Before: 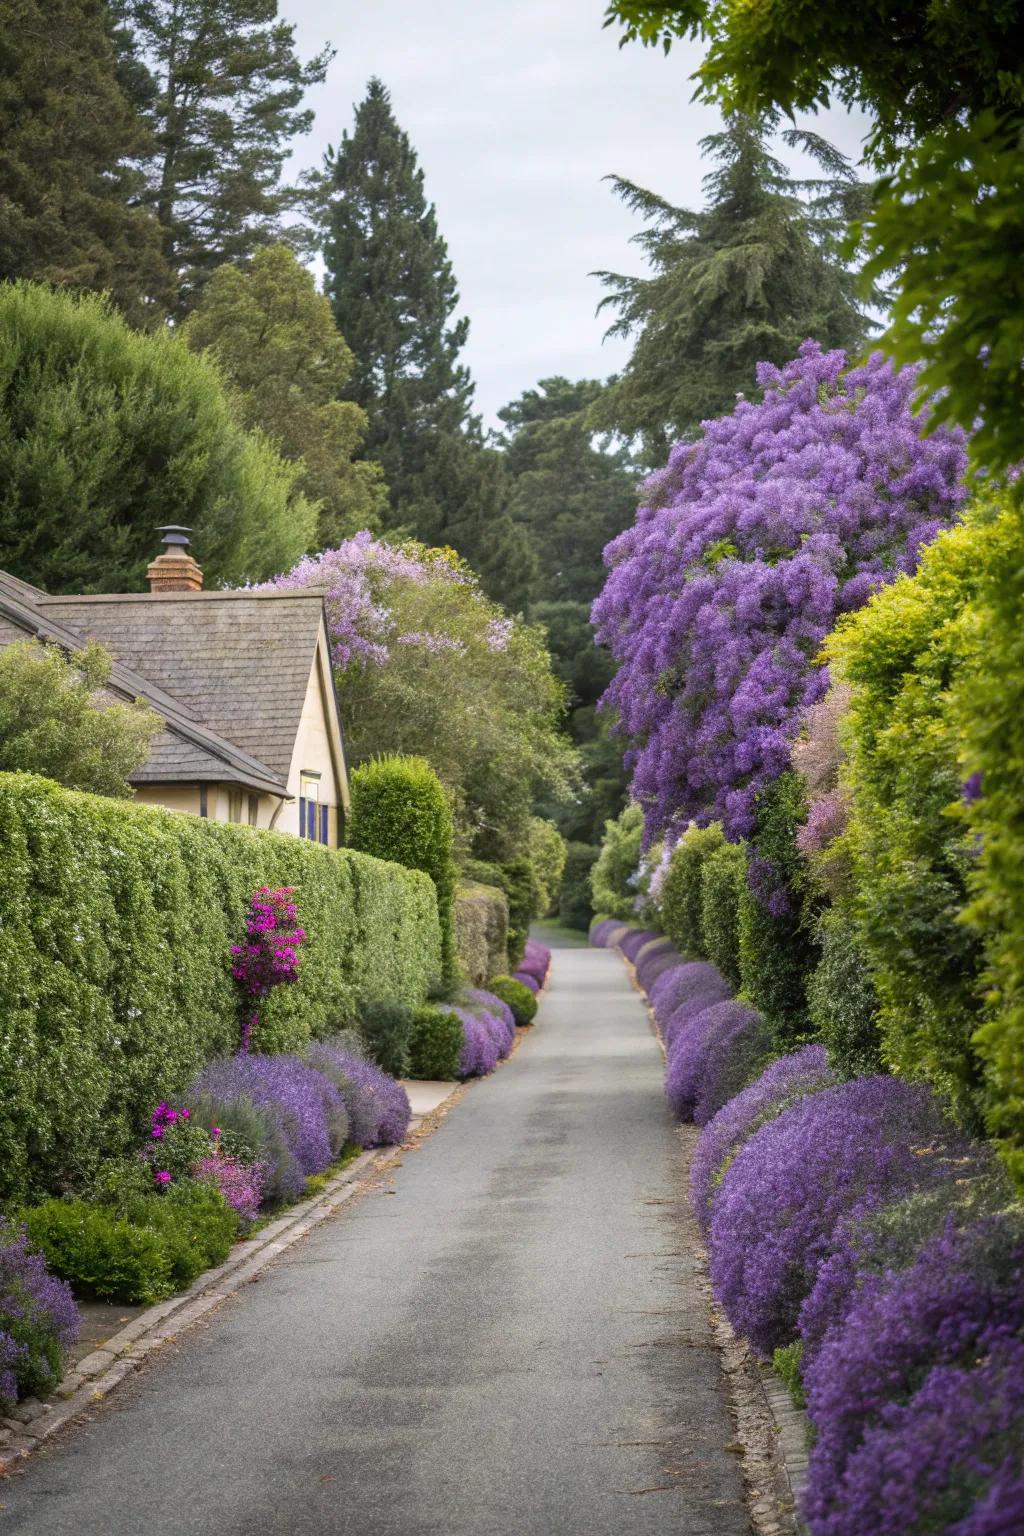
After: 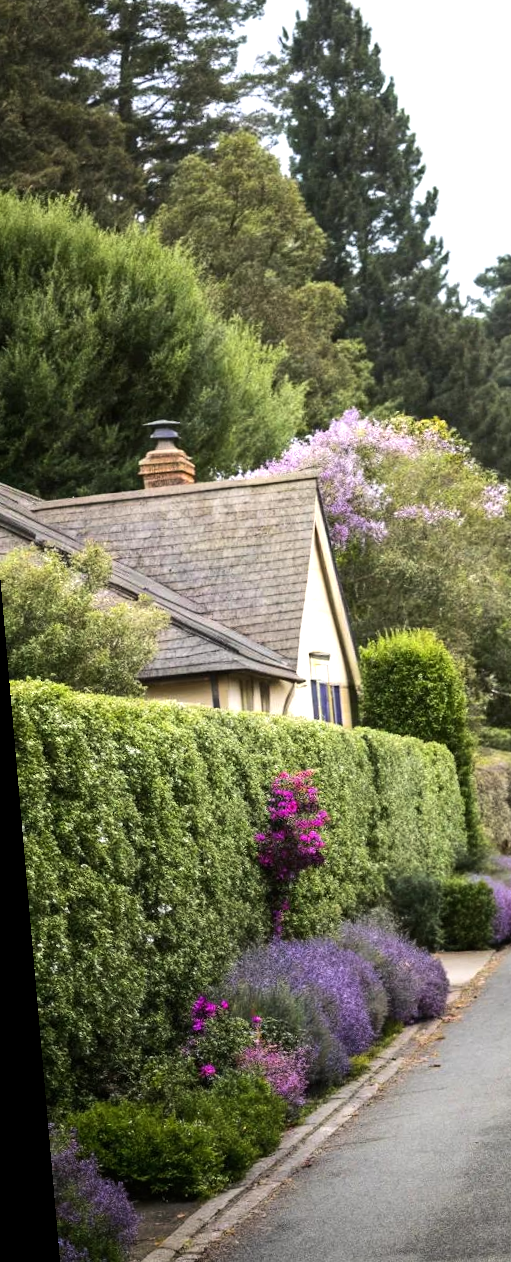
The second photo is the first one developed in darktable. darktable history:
graduated density: rotation -180°, offset 27.42
crop and rotate: left 0%, top 0%, right 50.845%
tone equalizer: -8 EV -0.75 EV, -7 EV -0.7 EV, -6 EV -0.6 EV, -5 EV -0.4 EV, -3 EV 0.4 EV, -2 EV 0.6 EV, -1 EV 0.7 EV, +0 EV 0.75 EV, edges refinement/feathering 500, mask exposure compensation -1.57 EV, preserve details no
rotate and perspective: rotation -5°, crop left 0.05, crop right 0.952, crop top 0.11, crop bottom 0.89
